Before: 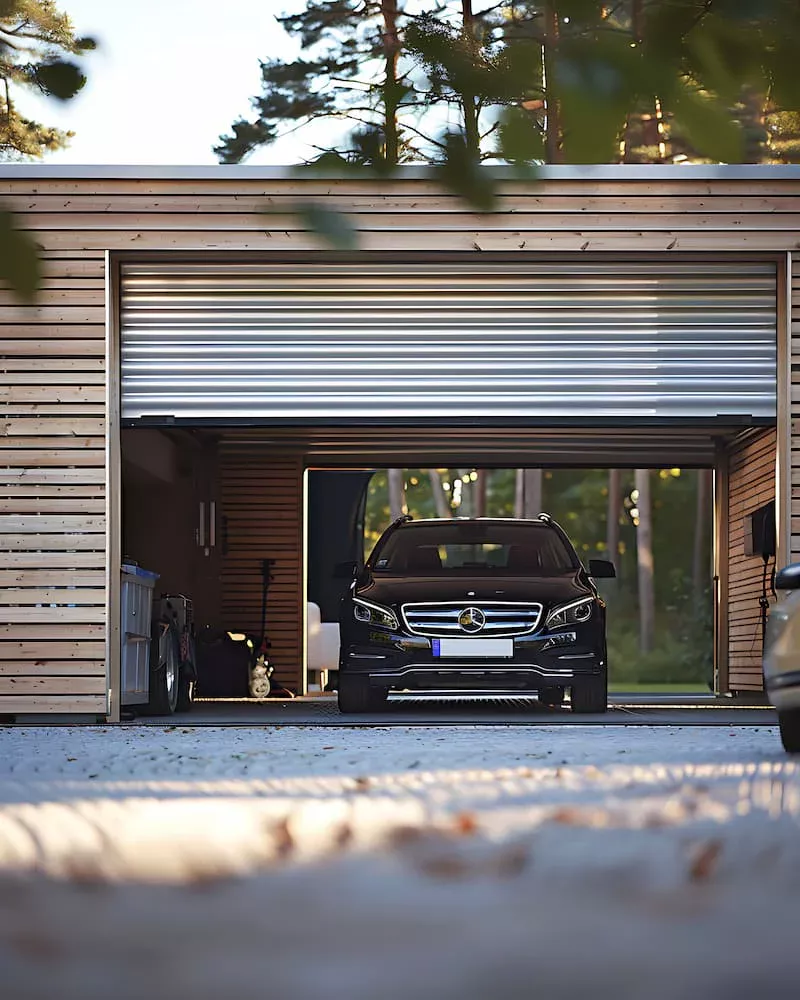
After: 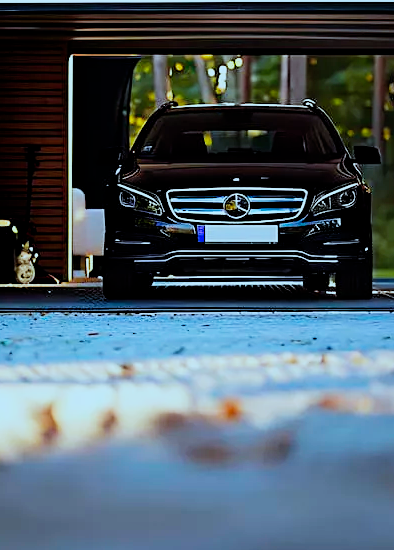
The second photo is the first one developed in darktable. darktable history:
crop: left 29.454%, top 41.411%, right 21.259%, bottom 3.514%
color balance rgb: linear chroma grading › shadows -39.964%, linear chroma grading › highlights 40.746%, linear chroma grading › global chroma 45.526%, linear chroma grading › mid-tones -29.824%, perceptual saturation grading › global saturation 0.822%, global vibrance 9.797%
color correction: highlights a* -11.75, highlights b* -15.16
sharpen: amount 0.213
tone equalizer: -8 EV -0.551 EV
filmic rgb: black relative exposure -7.5 EV, white relative exposure 5 EV, hardness 3.32, contrast 1.298, preserve chrominance no, color science v4 (2020), contrast in shadows soft
